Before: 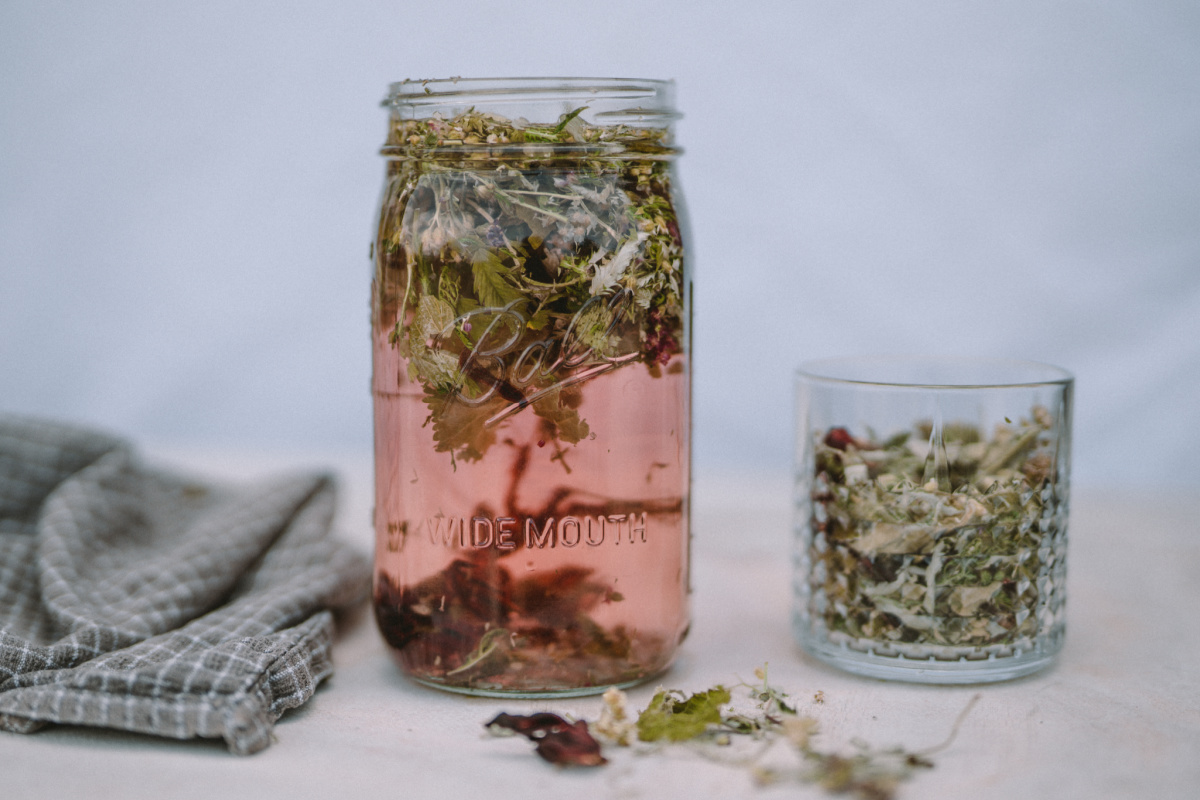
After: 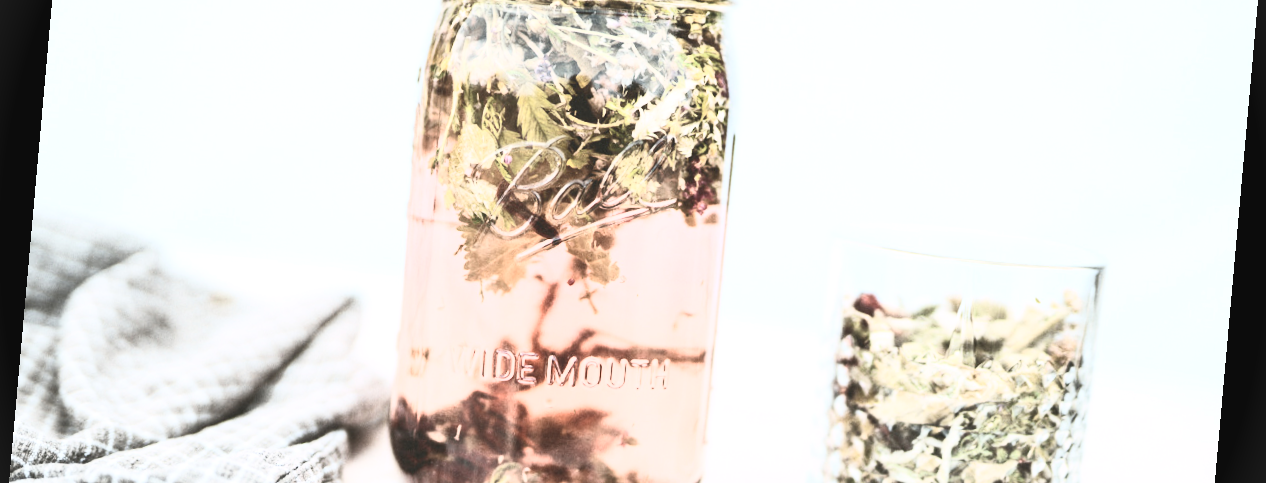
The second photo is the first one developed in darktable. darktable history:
rotate and perspective: rotation 5.12°, automatic cropping off
exposure: black level correction 0, exposure 1.2 EV, compensate exposure bias true, compensate highlight preservation false
crop and rotate: top 23.043%, bottom 23.437%
contrast brightness saturation: contrast 0.57, brightness 0.57, saturation -0.34
vignetting: fall-off start 100%, brightness 0.05, saturation 0
